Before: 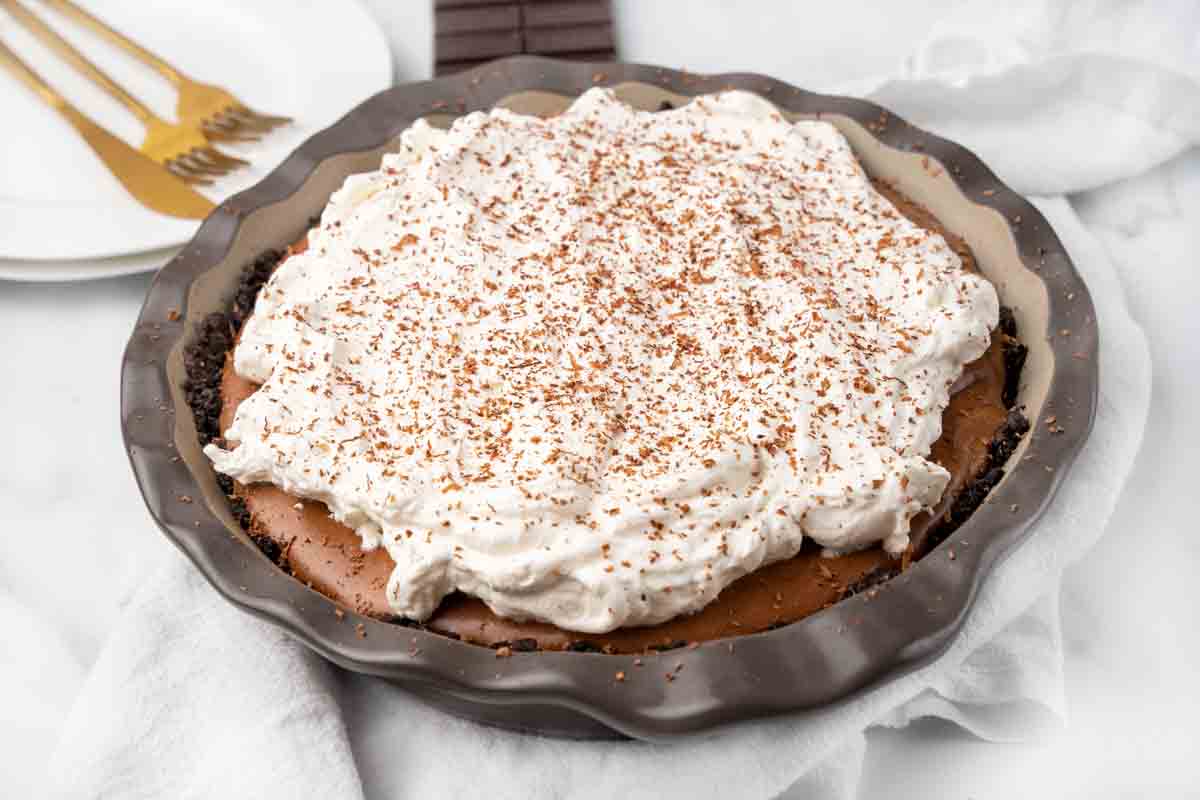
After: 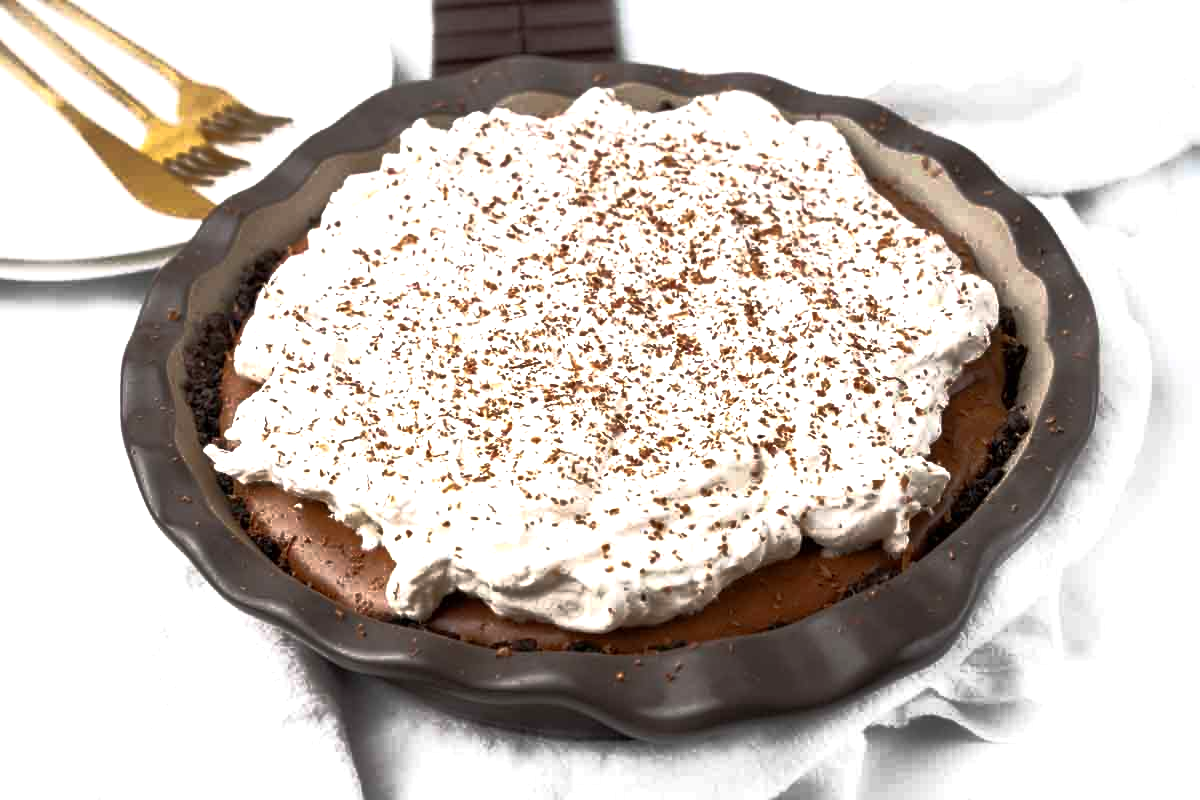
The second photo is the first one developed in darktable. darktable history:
base curve: curves: ch0 [(0, 0) (0.564, 0.291) (0.802, 0.731) (1, 1)]
tone equalizer: on, module defaults
exposure: exposure 0.6 EV, compensate highlight preservation false
